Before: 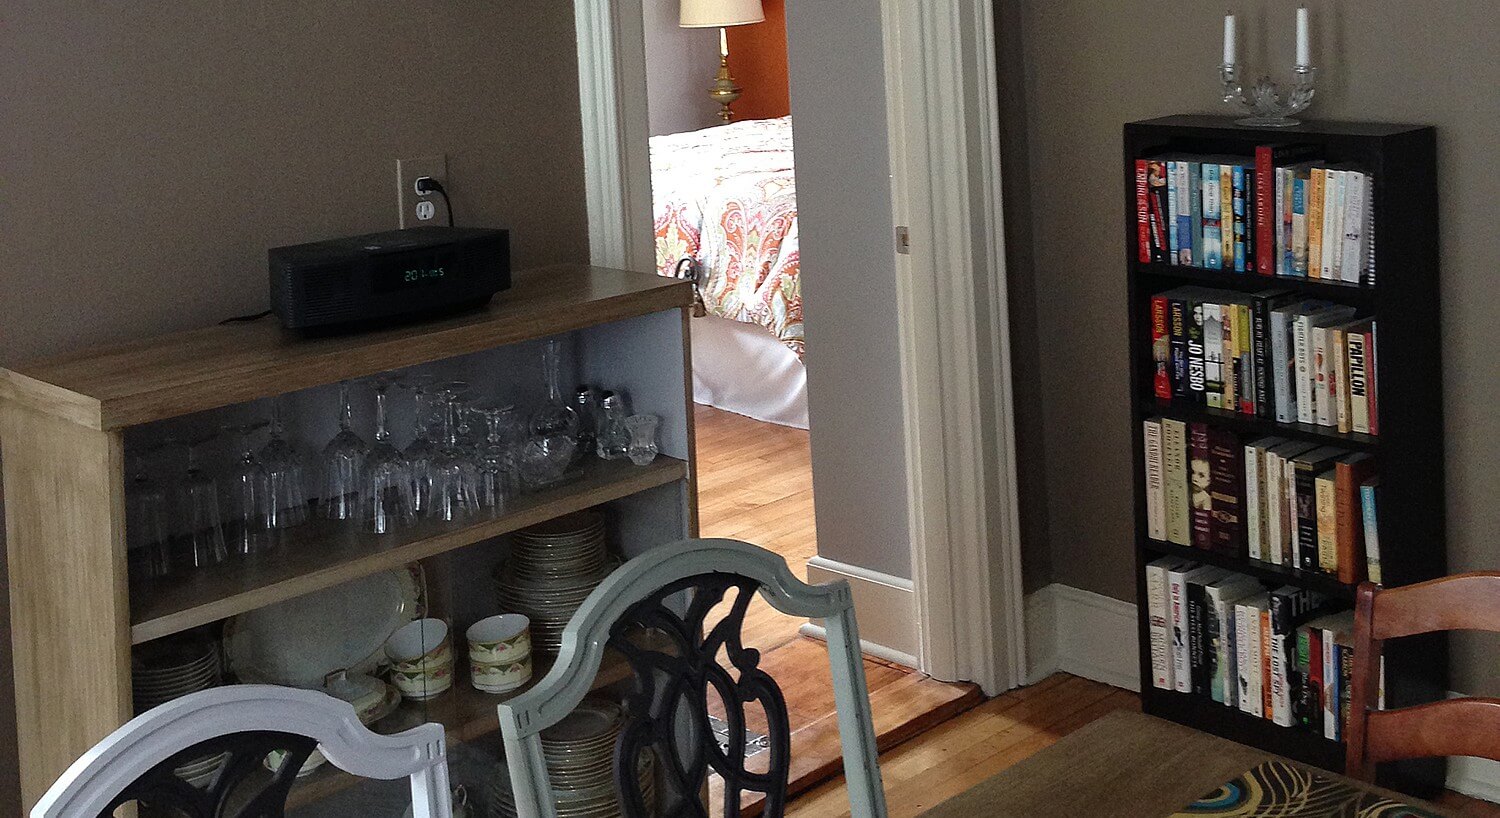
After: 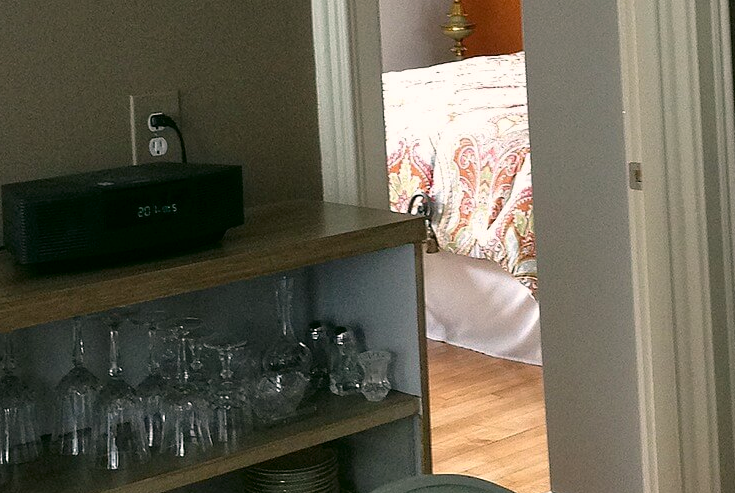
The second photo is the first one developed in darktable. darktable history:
color correction: highlights a* 4.17, highlights b* 4.96, shadows a* -6.83, shadows b* 4.9
crop: left 17.82%, top 7.862%, right 33.114%, bottom 31.774%
